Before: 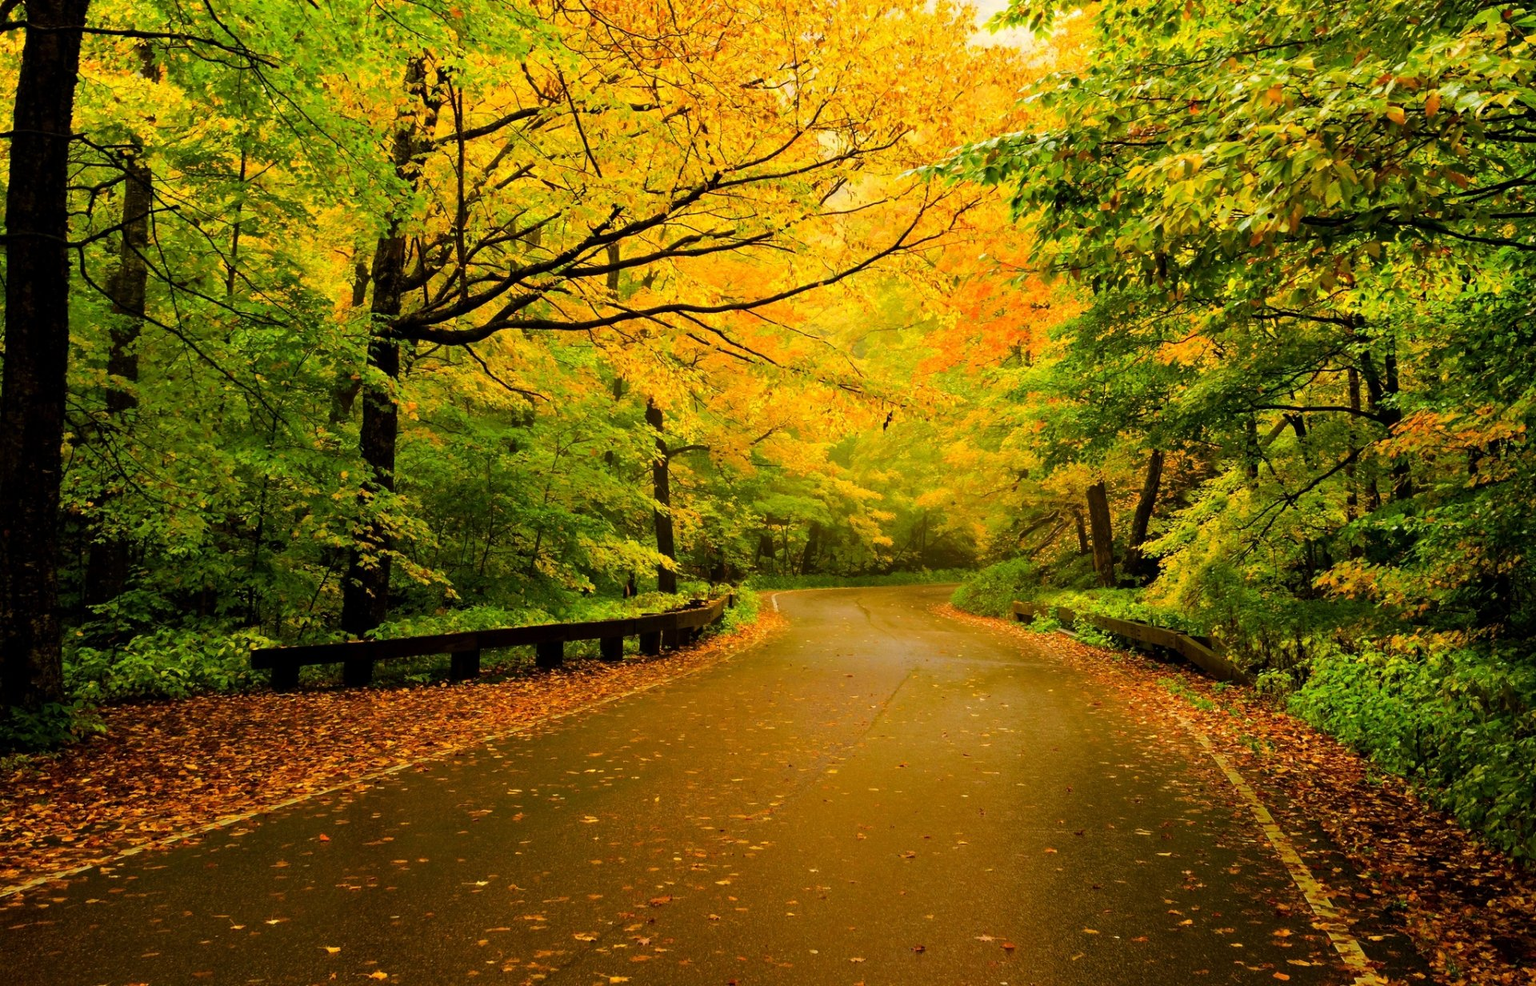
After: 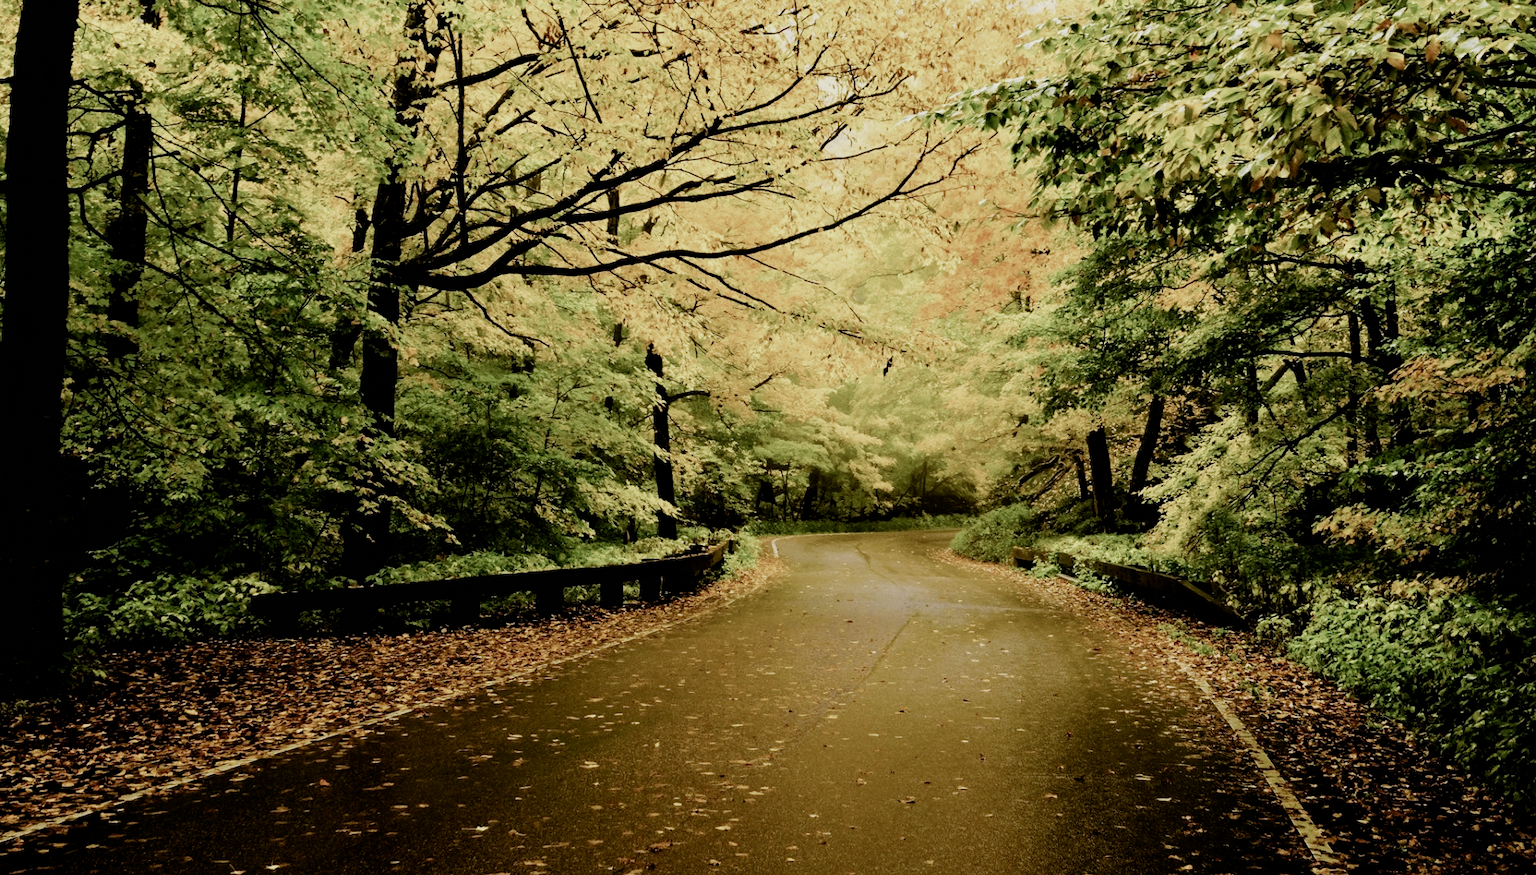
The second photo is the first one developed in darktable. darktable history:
crop and rotate: top 5.542%, bottom 5.595%
filmic rgb: black relative exposure -5.13 EV, white relative exposure 3.97 EV, hardness 2.9, contrast 1.405, highlights saturation mix -31.01%, preserve chrominance no, color science v4 (2020), contrast in shadows soft
